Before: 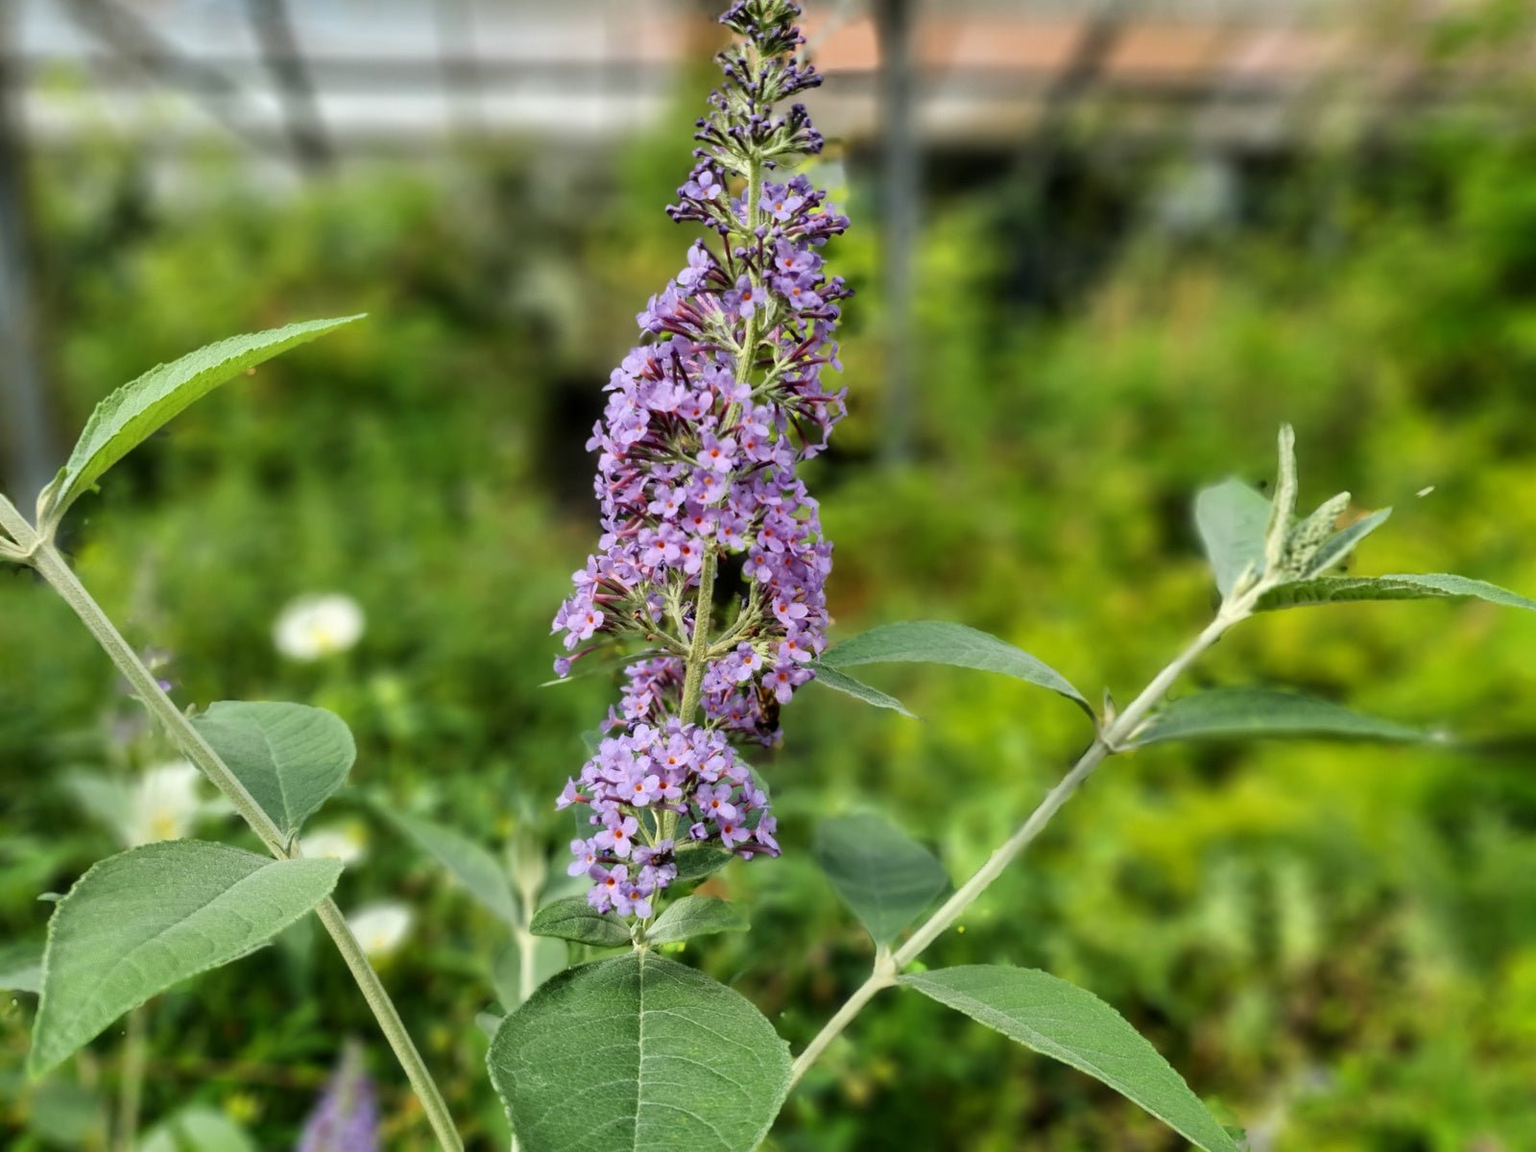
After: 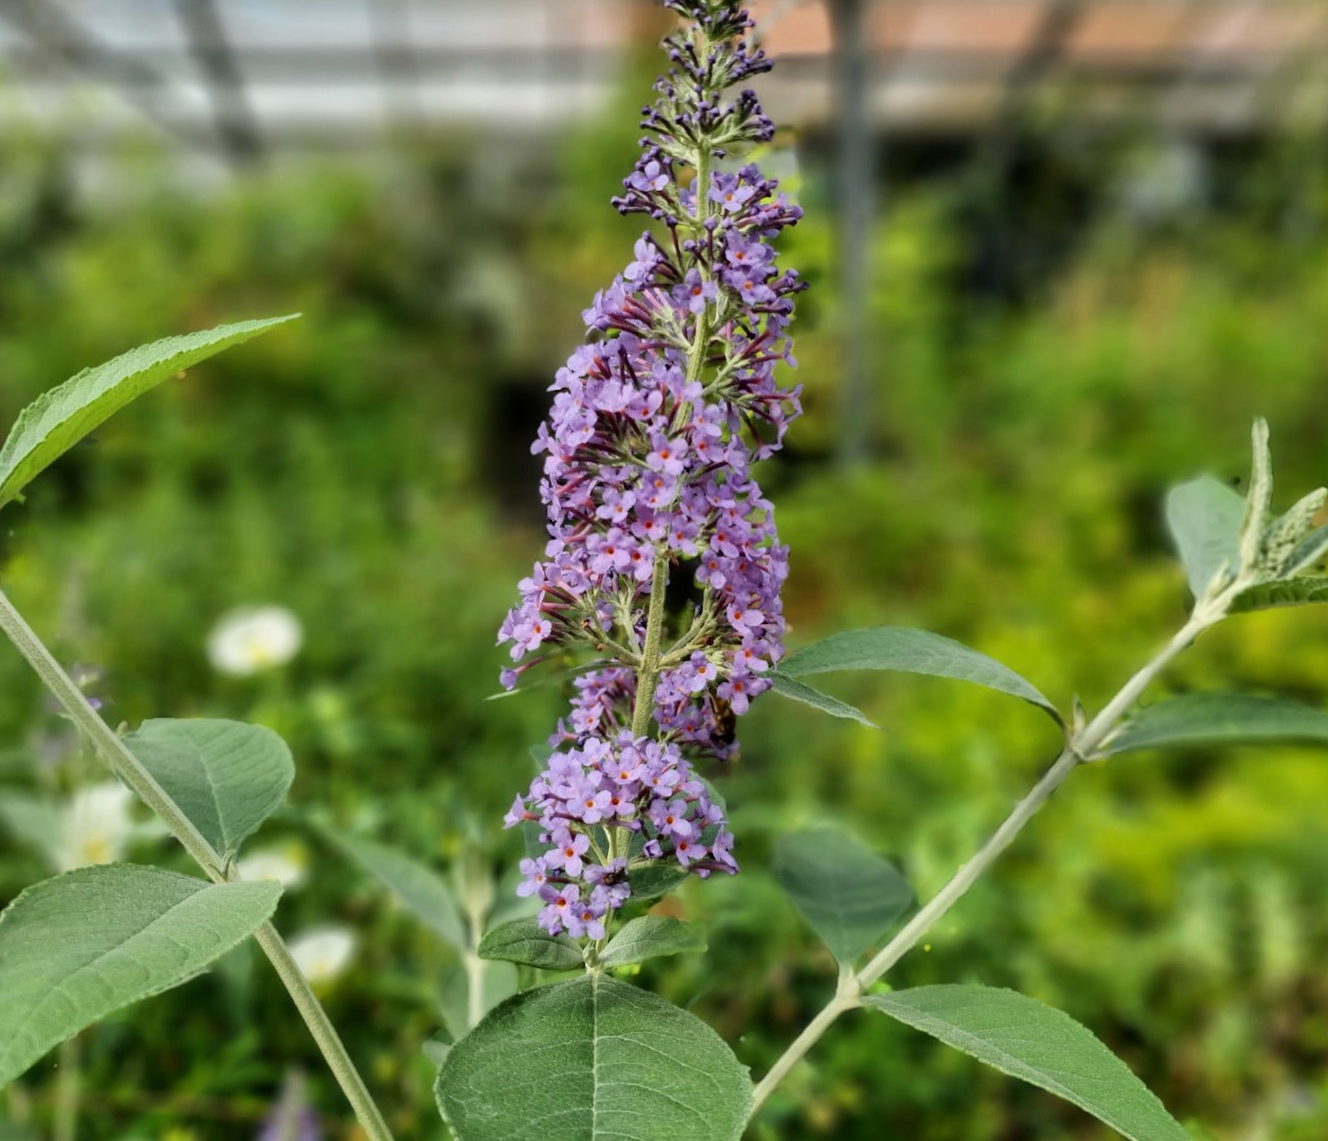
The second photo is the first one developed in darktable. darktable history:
exposure: exposure -0.157 EV, compensate highlight preservation false
crop and rotate: angle 0.641°, left 4.256%, top 0.837%, right 11.477%, bottom 2.659%
